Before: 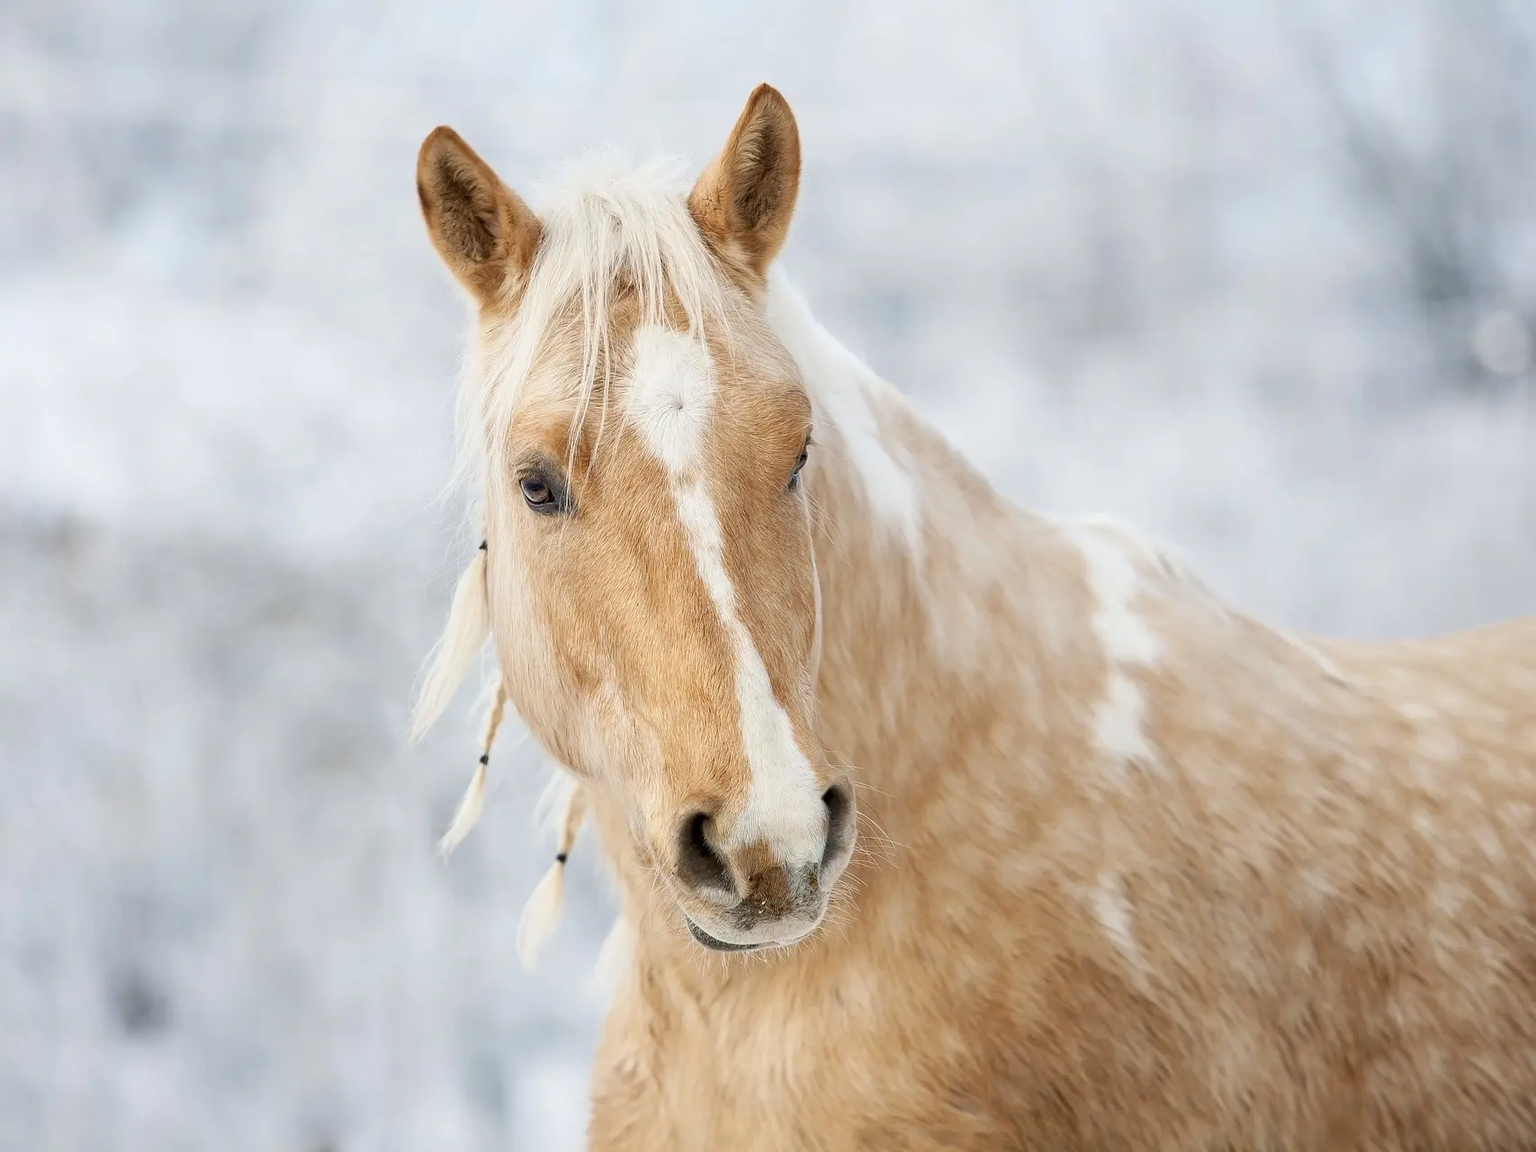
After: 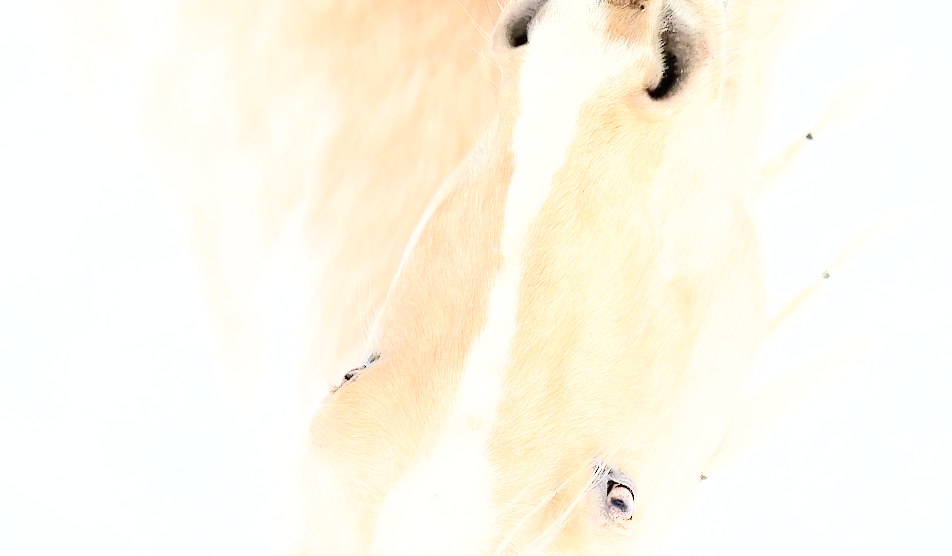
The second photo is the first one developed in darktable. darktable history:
exposure: black level correction 0, exposure 0.5 EV, compensate exposure bias true, compensate highlight preservation false
crop and rotate: angle 148.55°, left 9.142%, top 15.623%, right 4.442%, bottom 17.003%
tone equalizer: -8 EV -0.42 EV, -7 EV -0.382 EV, -6 EV -0.333 EV, -5 EV -0.26 EV, -3 EV 0.243 EV, -2 EV 0.318 EV, -1 EV 0.41 EV, +0 EV 0.42 EV
shadows and highlights: shadows -40.85, highlights 64.42, soften with gaussian
